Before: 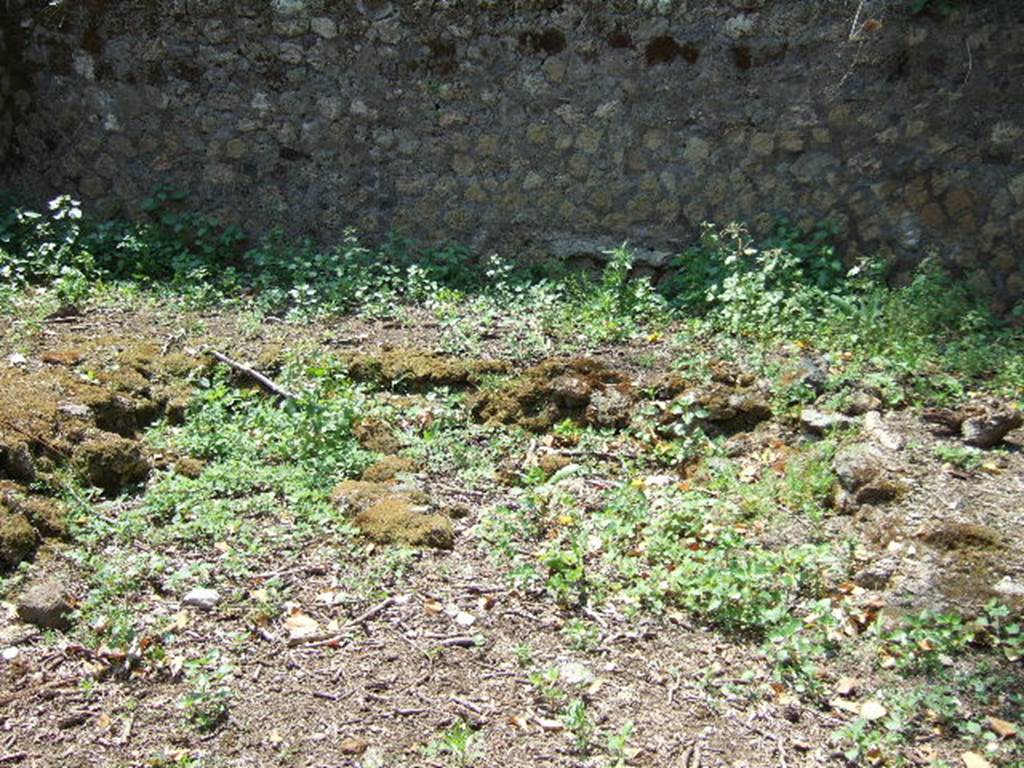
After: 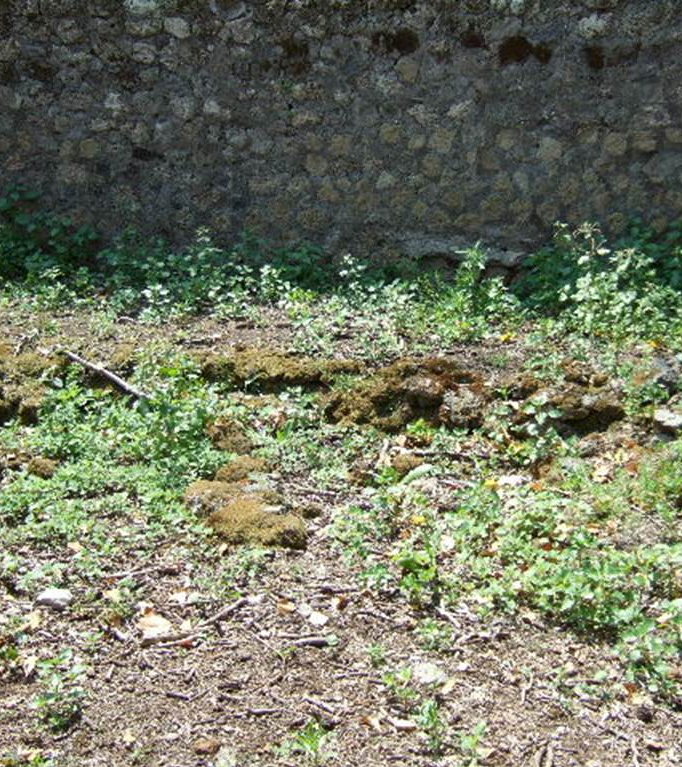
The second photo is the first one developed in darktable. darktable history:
crop and rotate: left 14.394%, right 18.965%
contrast brightness saturation: contrast 0.027, brightness -0.042
shadows and highlights: shadows 35.91, highlights -34.85, soften with gaussian
